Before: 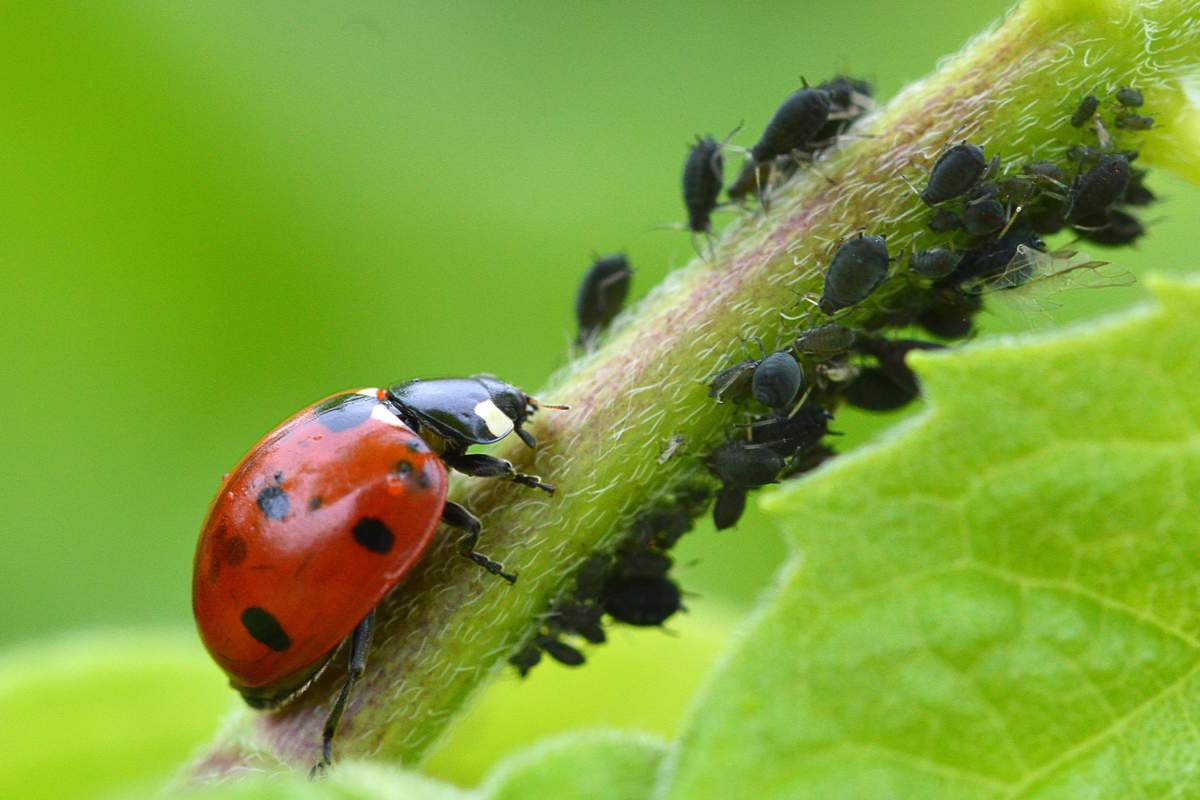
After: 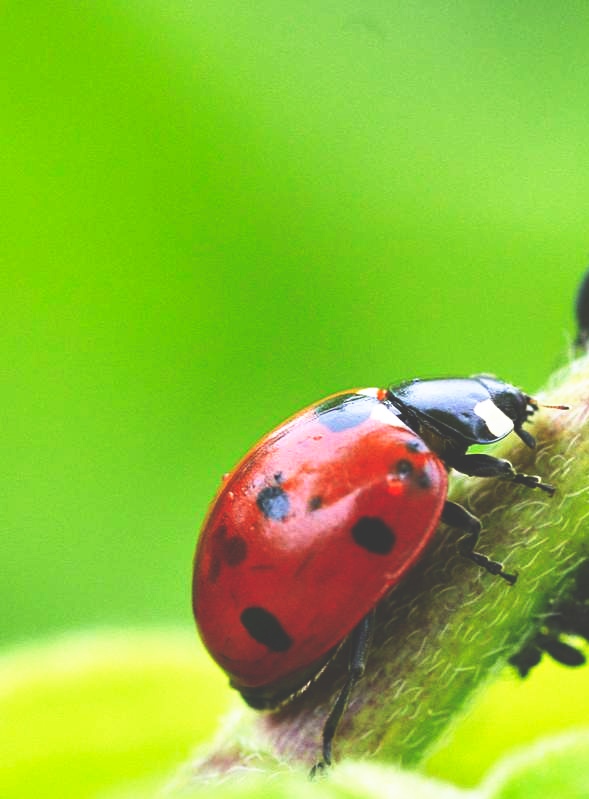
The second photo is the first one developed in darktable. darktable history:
crop and rotate: left 0%, top 0%, right 50.845%
base curve: curves: ch0 [(0, 0.036) (0.007, 0.037) (0.604, 0.887) (1, 1)], preserve colors none
